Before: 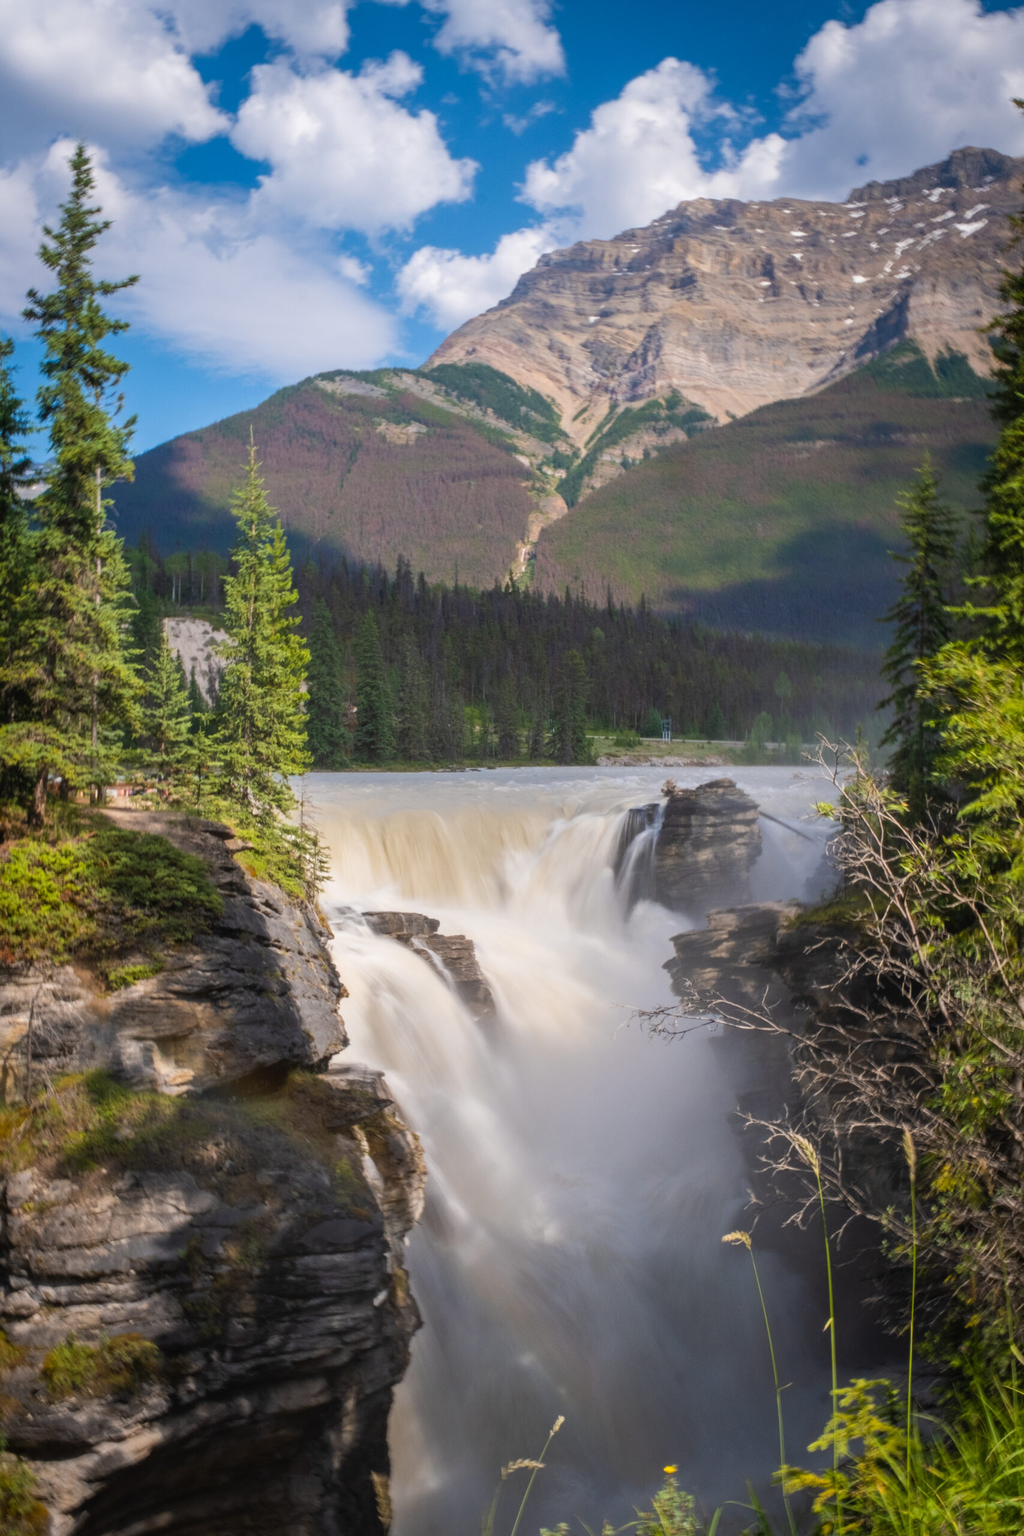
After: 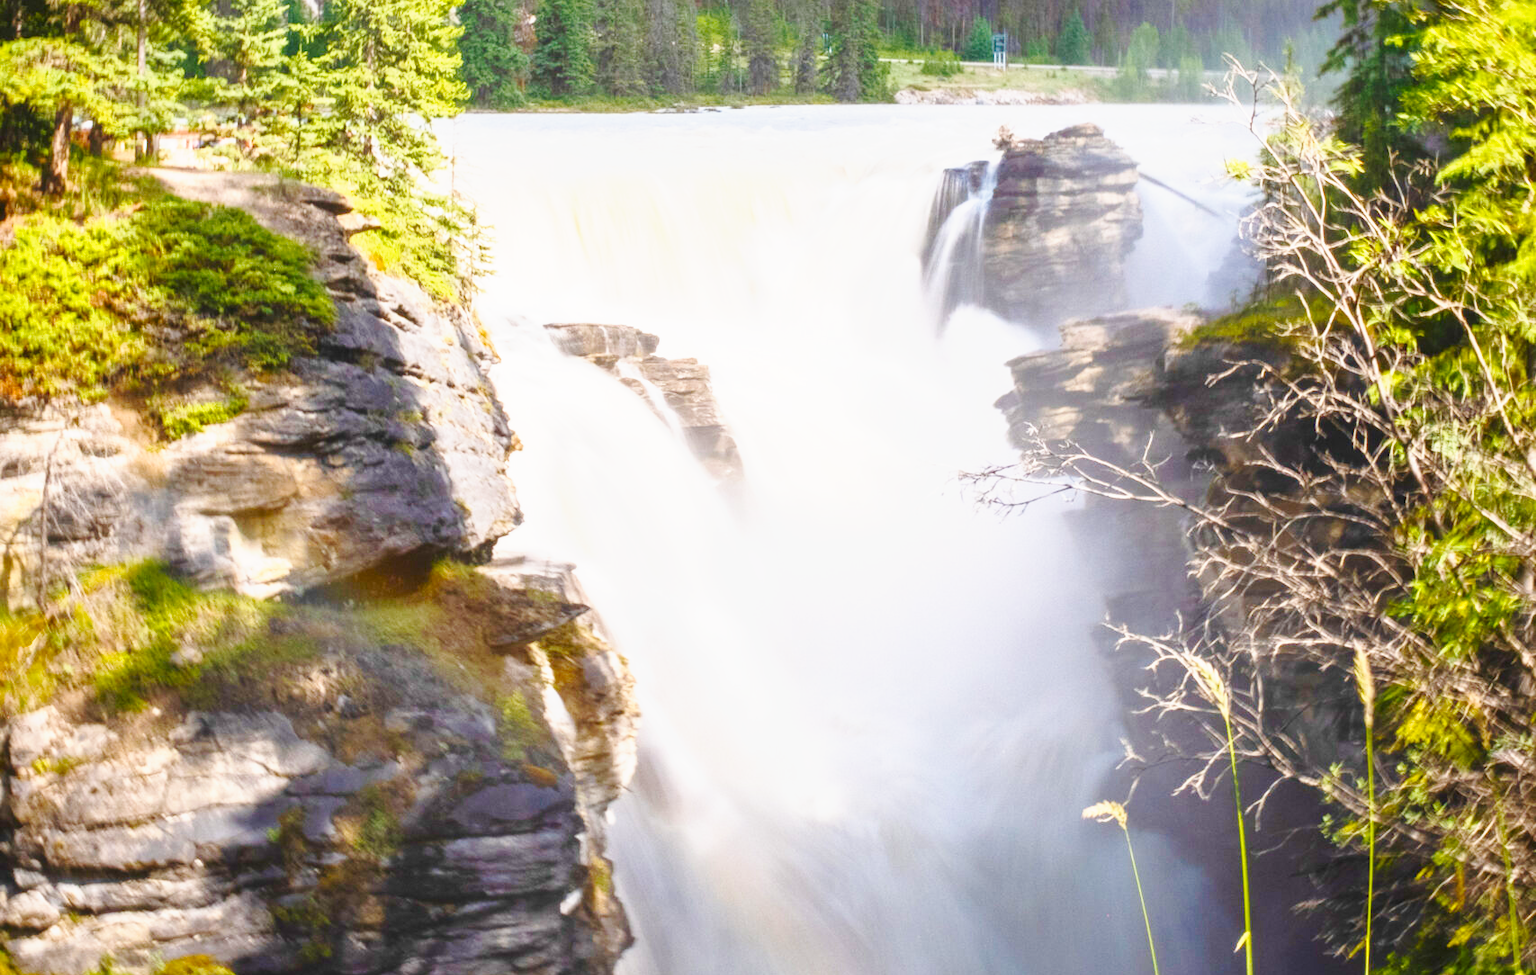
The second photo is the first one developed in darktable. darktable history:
crop: top 45.387%, bottom 12.266%
exposure: exposure 1 EV, compensate highlight preservation false
color balance rgb: perceptual saturation grading › global saturation 20%, perceptual saturation grading › highlights -14.3%, perceptual saturation grading › shadows 49.656%, perceptual brilliance grading › highlights 14.438%, perceptual brilliance grading › mid-tones -5.994%, perceptual brilliance grading › shadows -26.974%, contrast -20.443%
velvia: strength 14.89%
base curve: curves: ch0 [(0, 0) (0.025, 0.046) (0.112, 0.277) (0.467, 0.74) (0.814, 0.929) (1, 0.942)], exposure shift 0.575, preserve colors none
